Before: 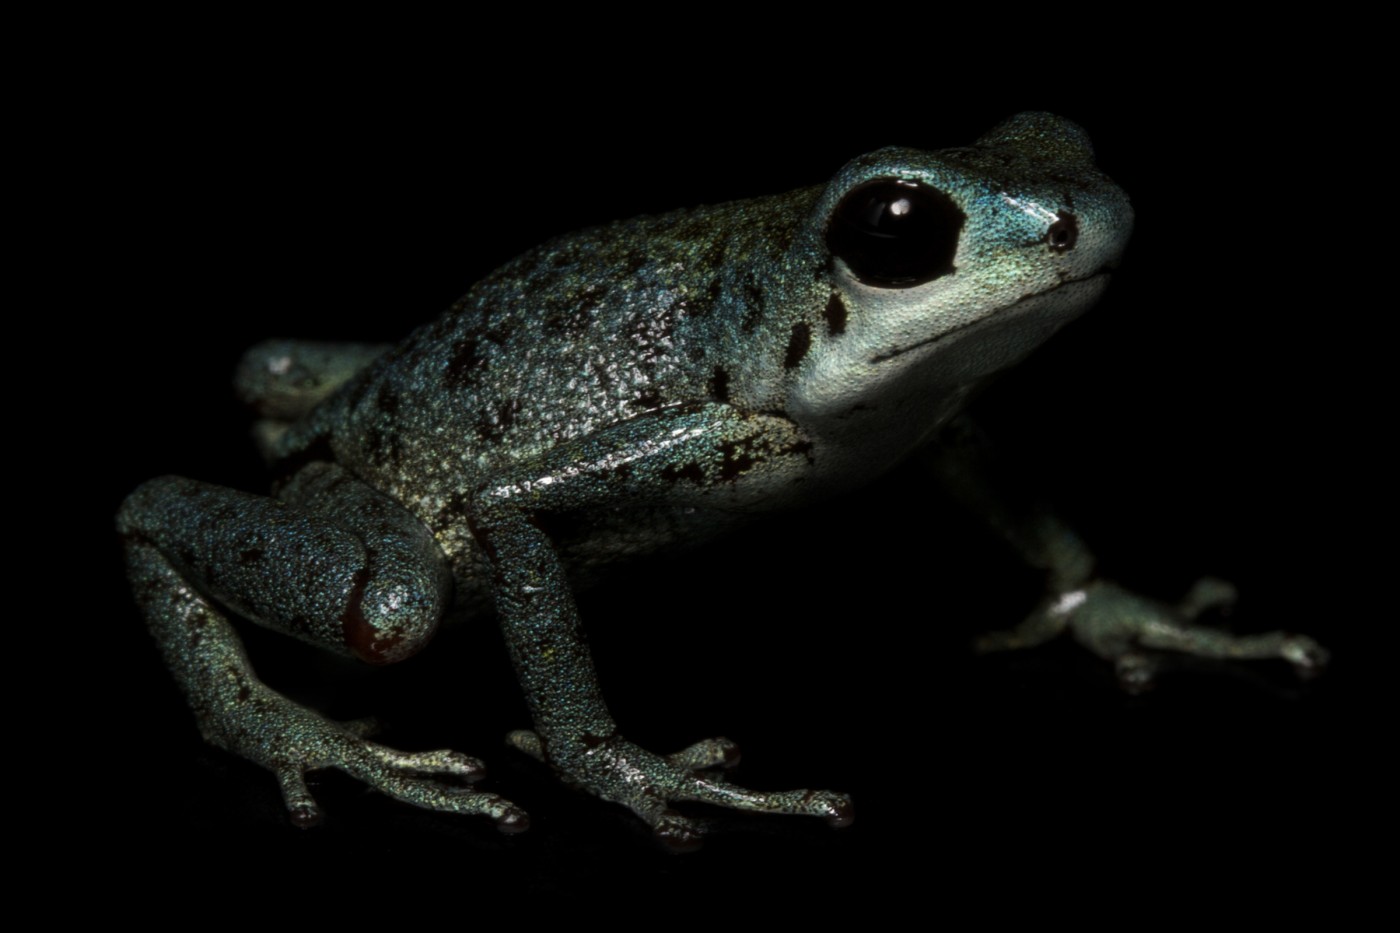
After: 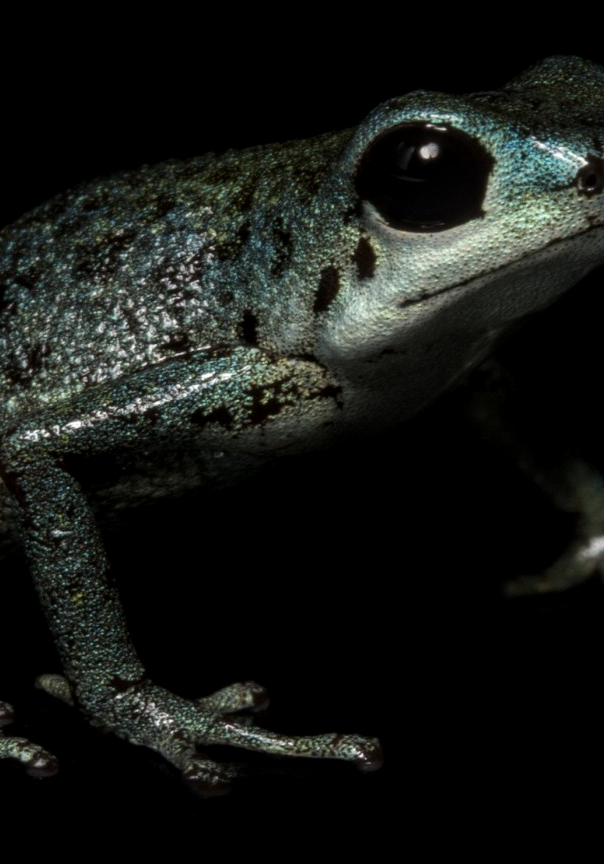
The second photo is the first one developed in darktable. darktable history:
crop: left 33.695%, top 6.084%, right 23.104%
local contrast: on, module defaults
